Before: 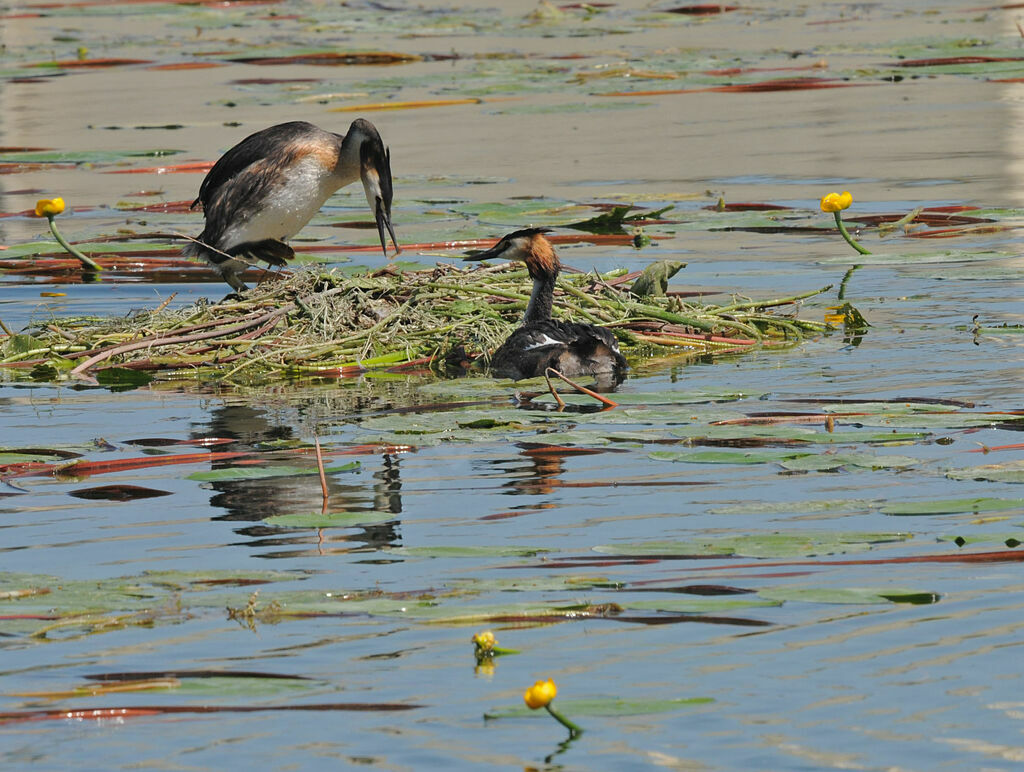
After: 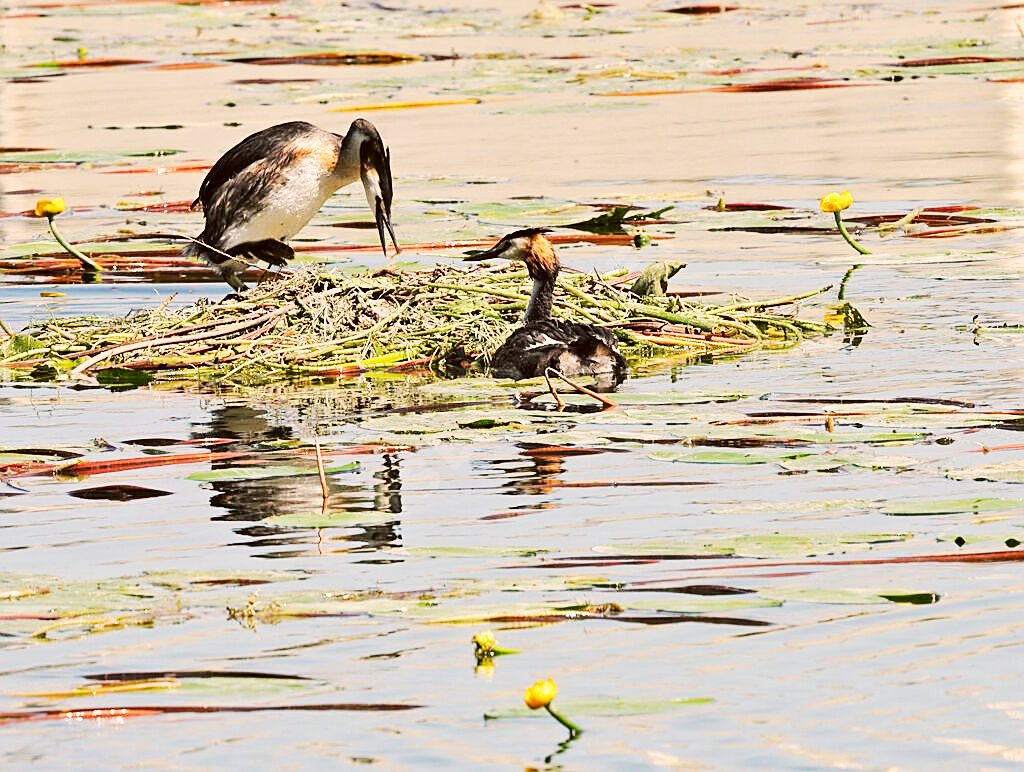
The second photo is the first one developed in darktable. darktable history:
base curve: curves: ch0 [(0, 0) (0.007, 0.004) (0.027, 0.03) (0.046, 0.07) (0.207, 0.54) (0.442, 0.872) (0.673, 0.972) (1, 1)], preserve colors none
sharpen: on, module defaults
color correction: highlights a* 6.27, highlights b* 8.19, shadows a* 5.94, shadows b* 7.23, saturation 0.9
